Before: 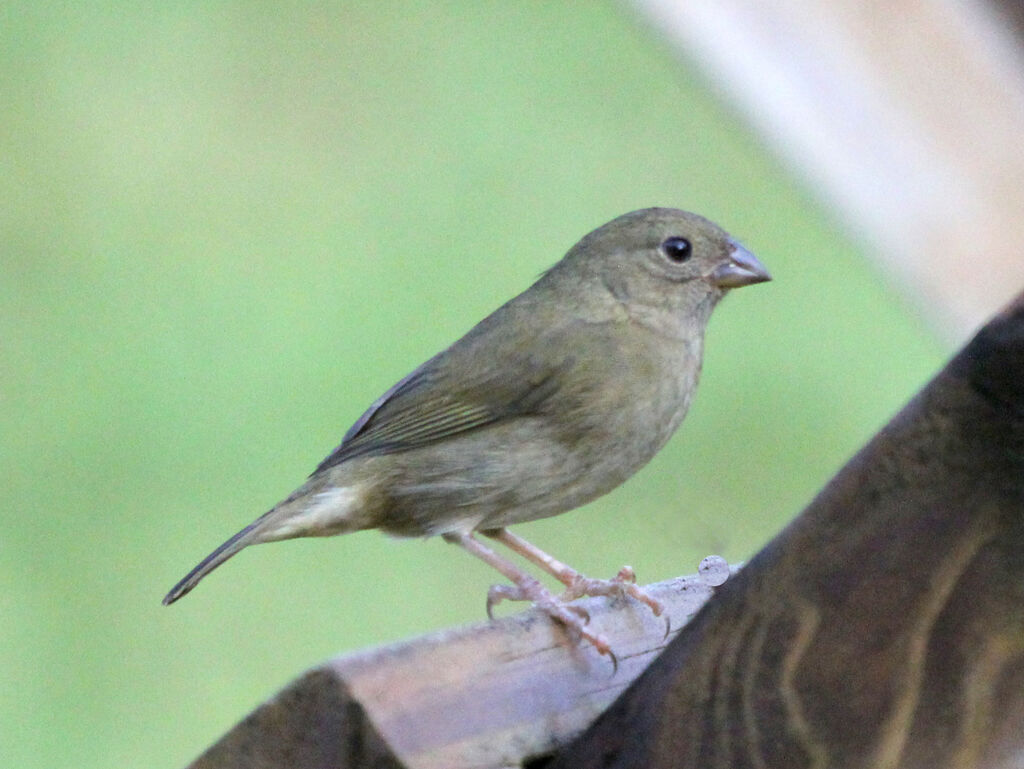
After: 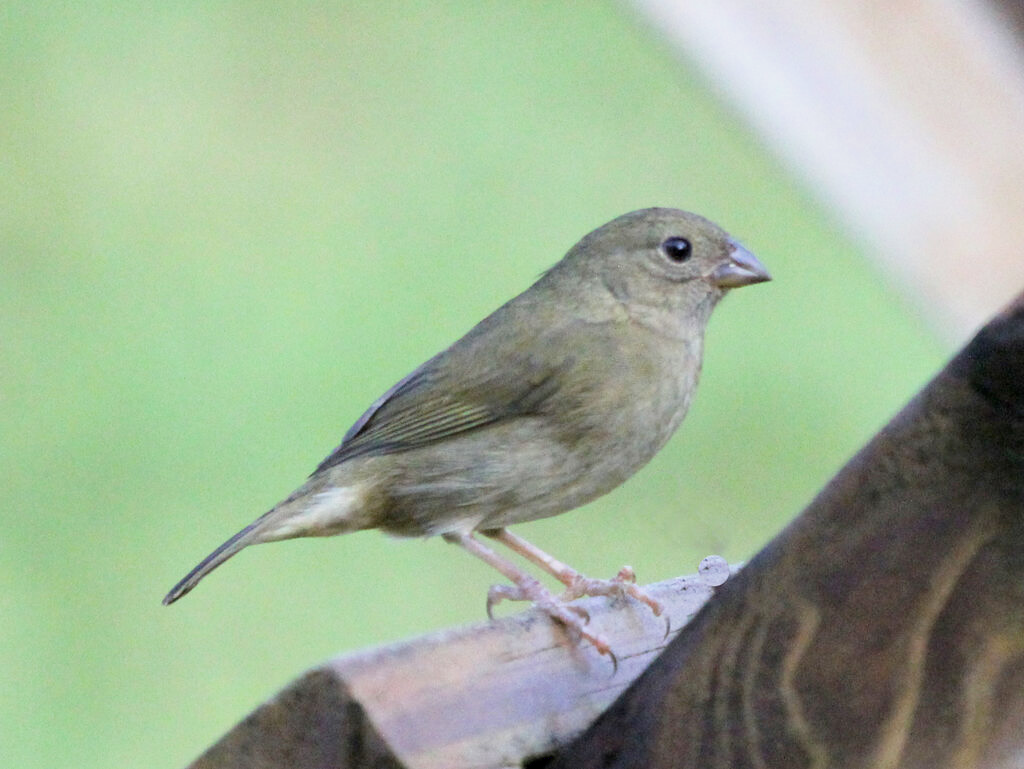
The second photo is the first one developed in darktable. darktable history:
filmic rgb: black relative exposure -14.31 EV, white relative exposure 3.37 EV, threshold 3.06 EV, hardness 7.91, contrast 0.984, iterations of high-quality reconstruction 0, enable highlight reconstruction true
exposure: black level correction 0.001, exposure 0.295 EV, compensate highlight preservation false
